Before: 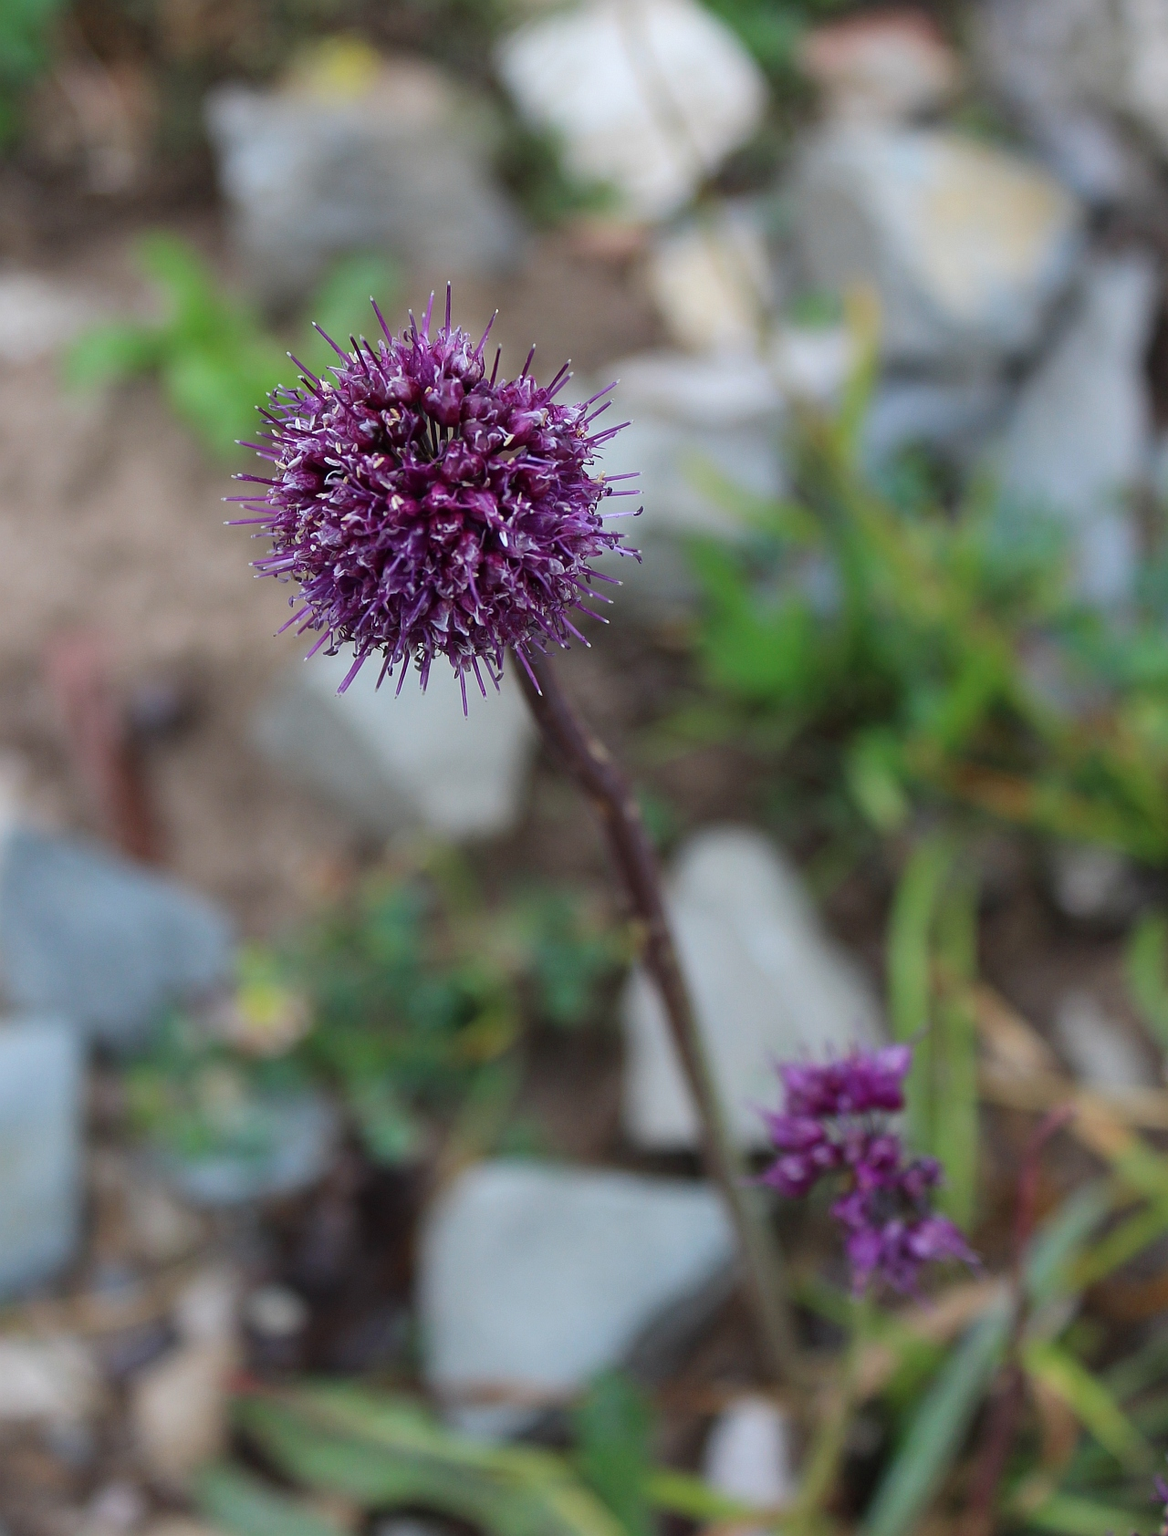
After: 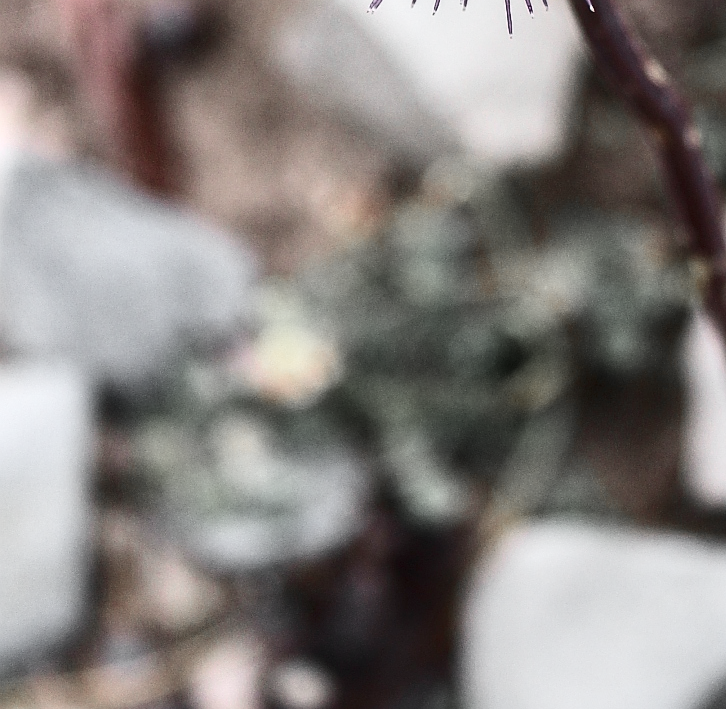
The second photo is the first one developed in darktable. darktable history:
sharpen: on, module defaults
color correction: highlights a* 5.52, highlights b* 5.17, saturation 0.637
color zones: curves: ch1 [(0, 0.638) (0.193, 0.442) (0.286, 0.15) (0.429, 0.14) (0.571, 0.142) (0.714, 0.154) (0.857, 0.175) (1, 0.638)]
crop: top 44.641%, right 43.225%, bottom 13.215%
contrast brightness saturation: contrast 0.404, brightness 0.054, saturation 0.251
local contrast: on, module defaults
exposure: black level correction 0, exposure 0.301 EV, compensate exposure bias true, compensate highlight preservation false
